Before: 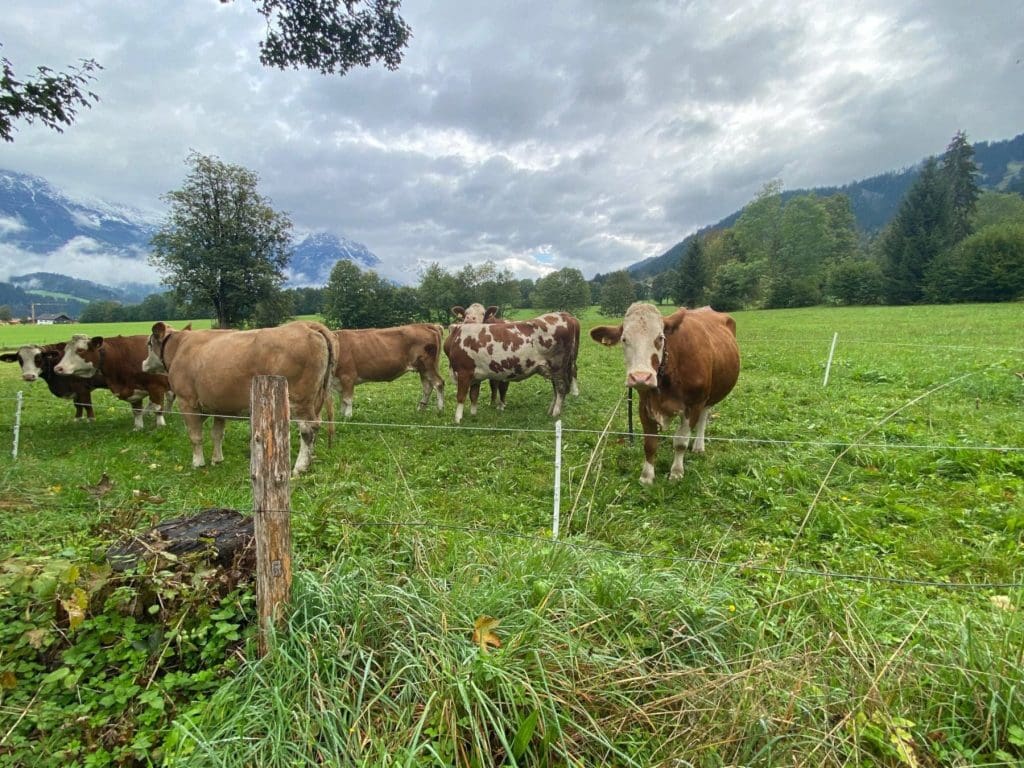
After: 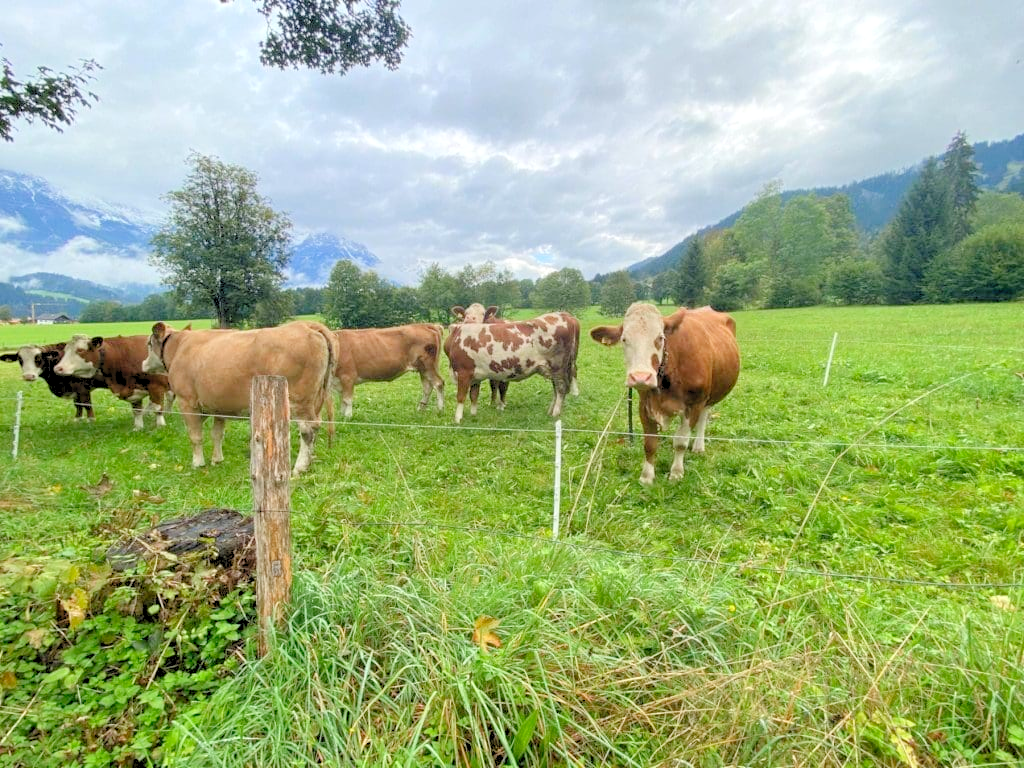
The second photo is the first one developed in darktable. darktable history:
levels: white 99.89%, levels [0.072, 0.414, 0.976]
